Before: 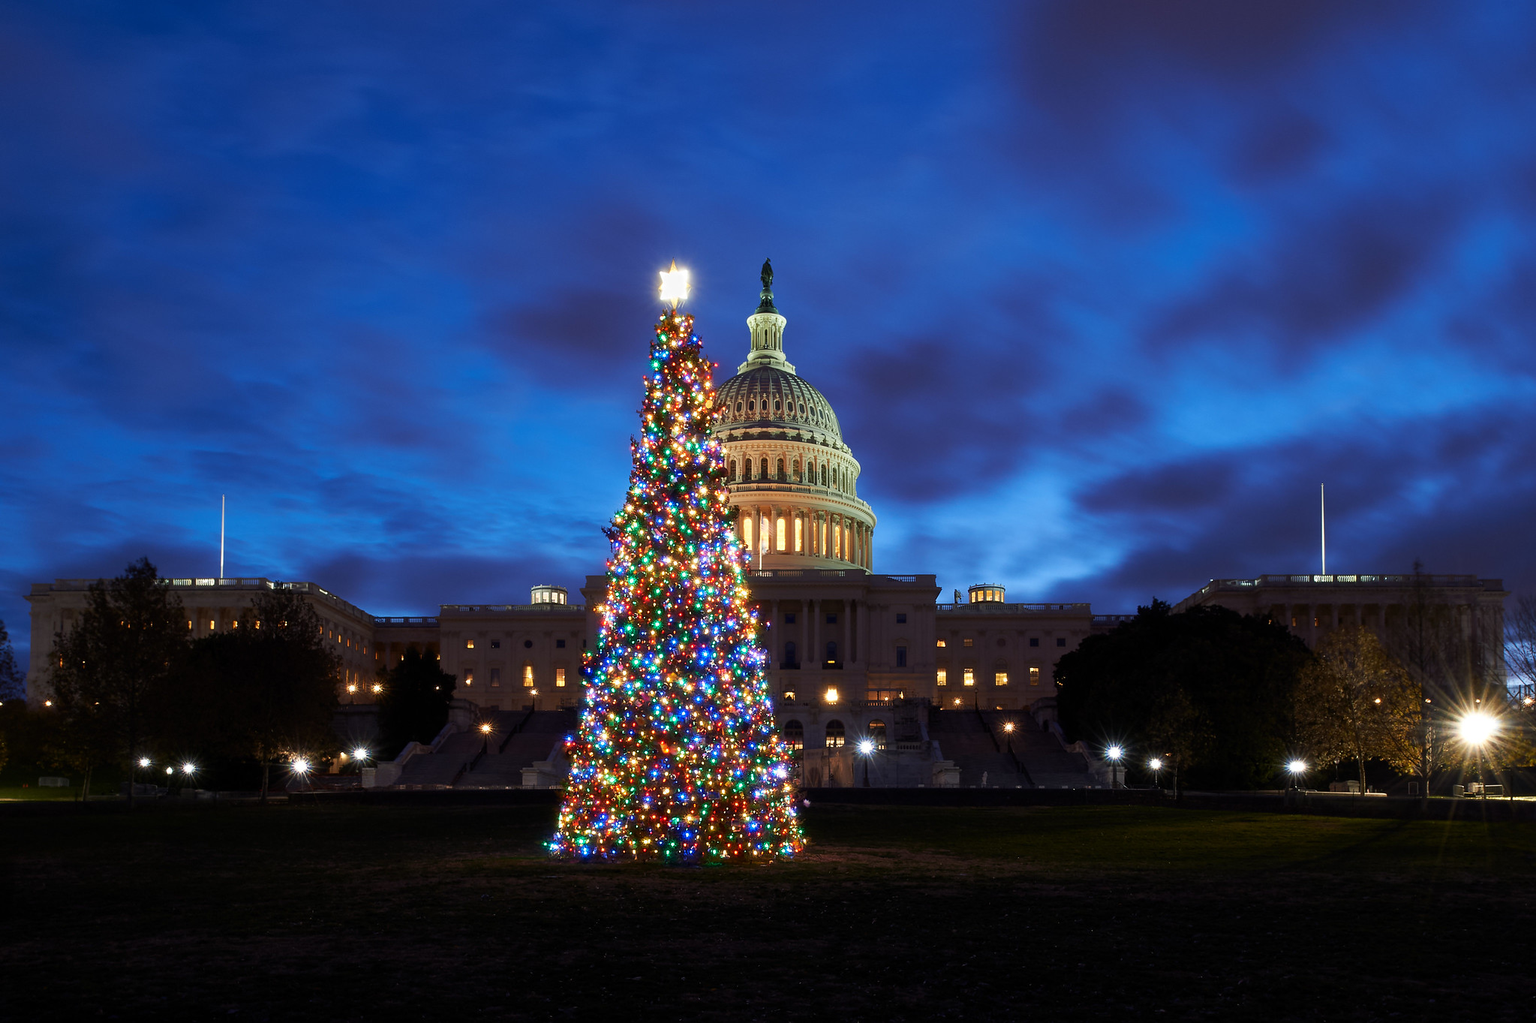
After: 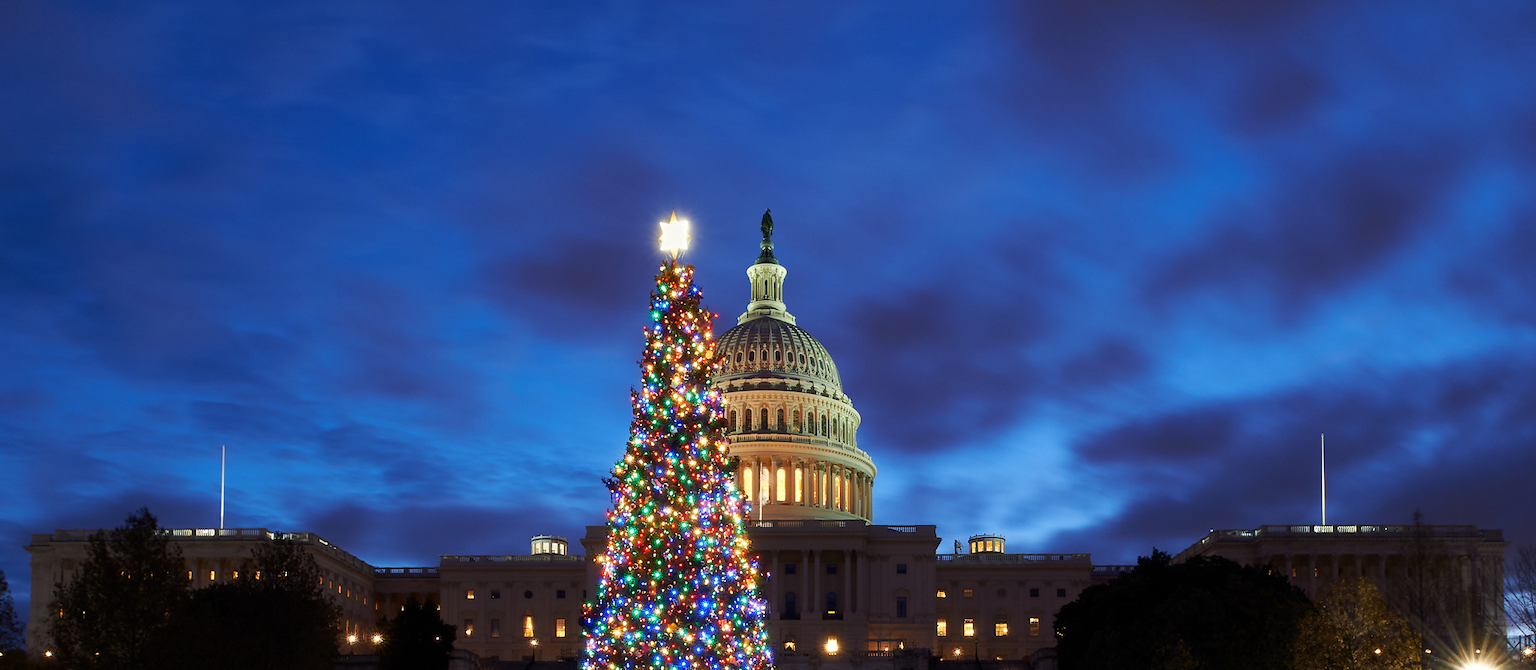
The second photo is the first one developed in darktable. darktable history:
crop and rotate: top 4.848%, bottom 29.503%
color correction: highlights b* 3
